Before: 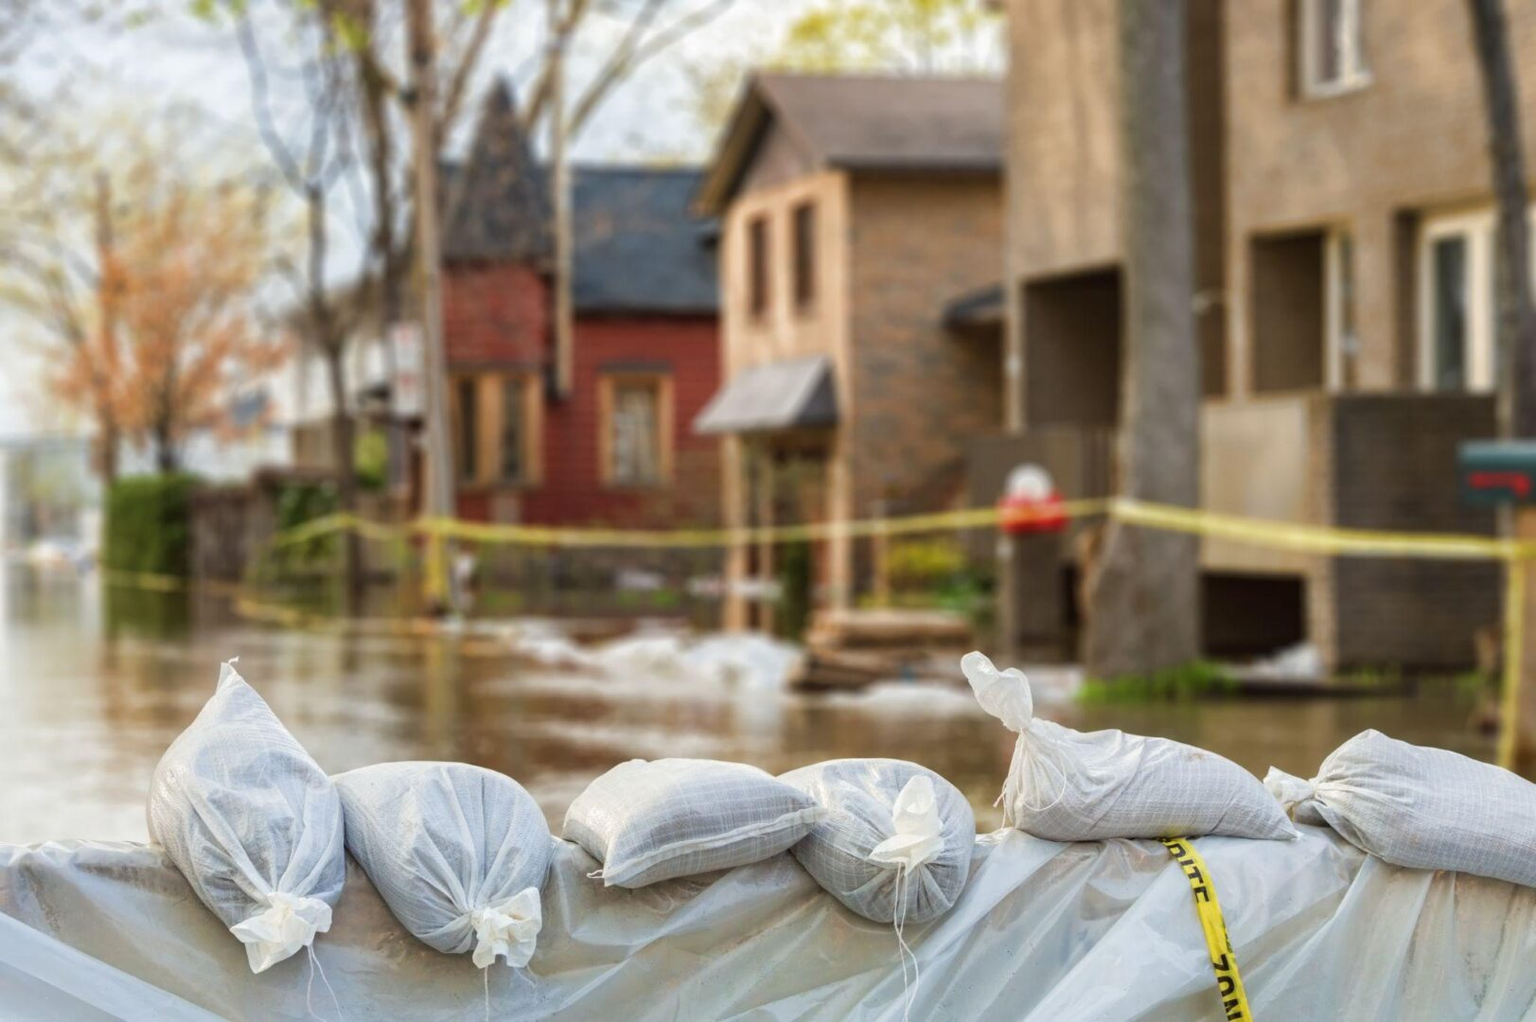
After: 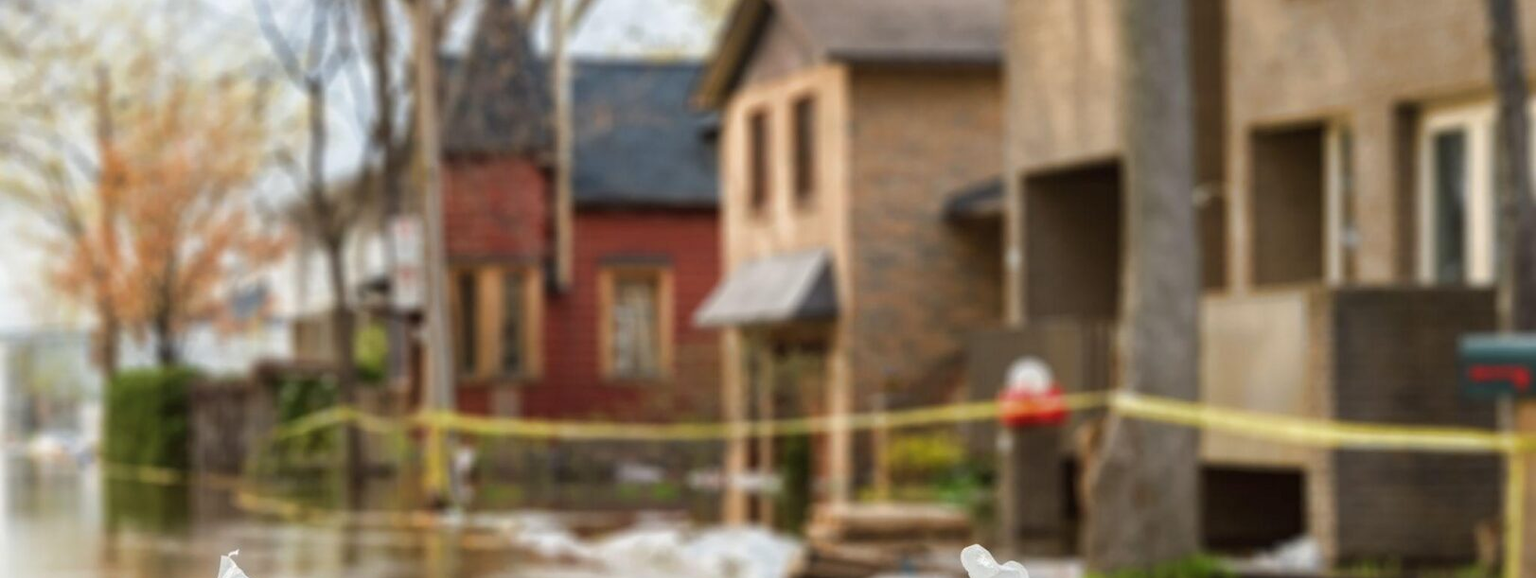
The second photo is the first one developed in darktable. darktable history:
crop and rotate: top 10.491%, bottom 32.907%
